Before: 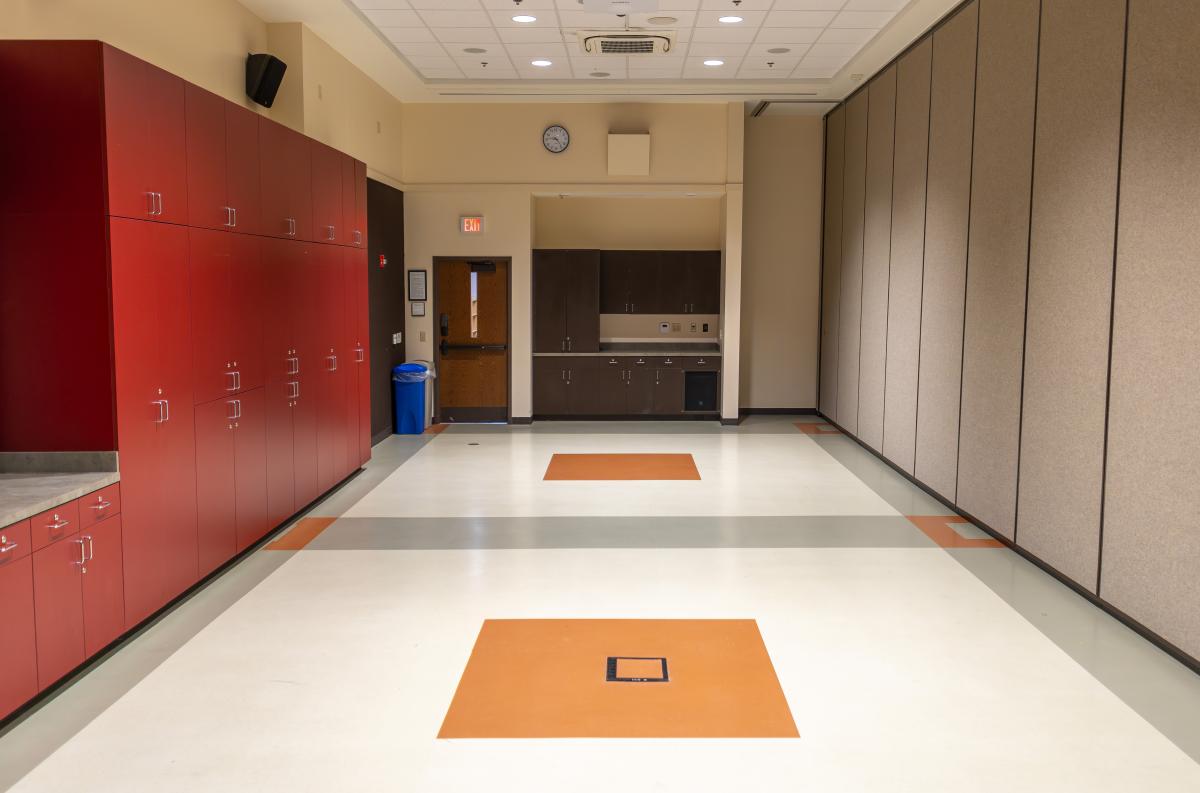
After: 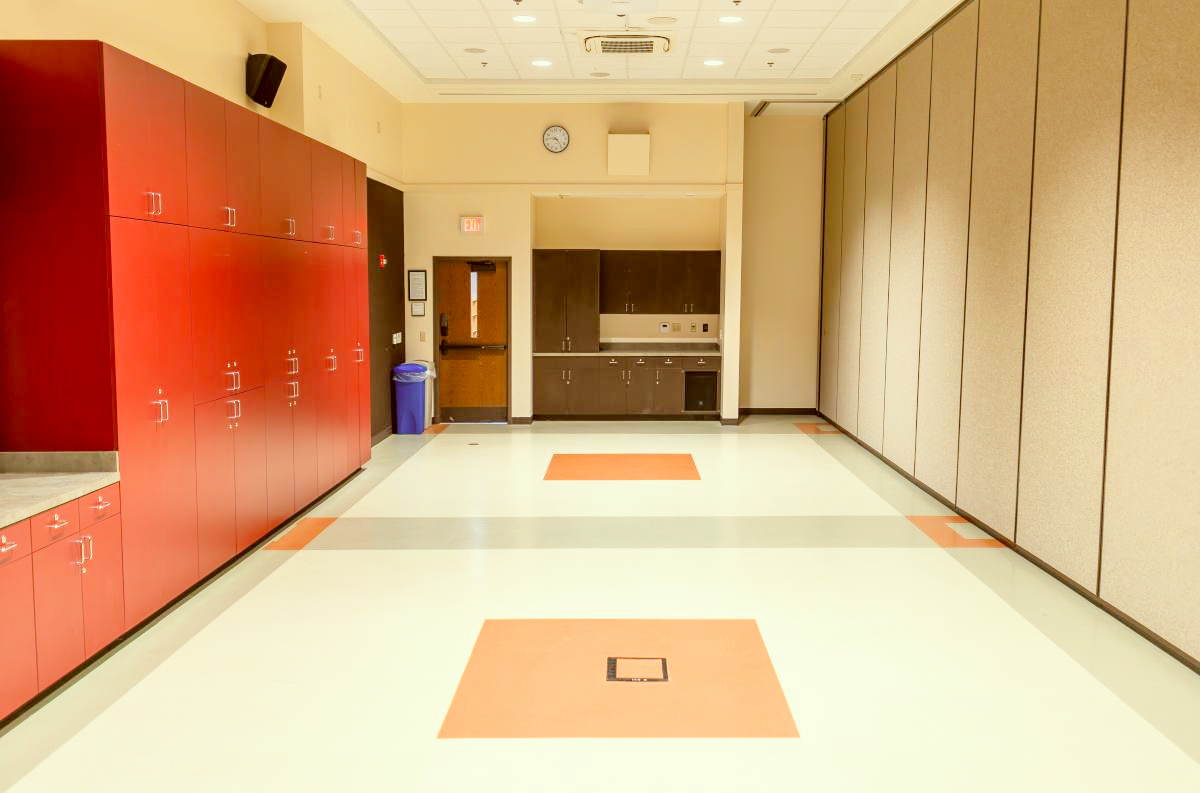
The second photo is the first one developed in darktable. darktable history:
exposure: black level correction 0.001, exposure 1.646 EV, compensate exposure bias true, compensate highlight preservation false
filmic rgb: black relative exposure -6.68 EV, white relative exposure 4.56 EV, hardness 3.25
color correction: highlights a* -5.3, highlights b* 9.8, shadows a* 9.8, shadows b* 24.26
